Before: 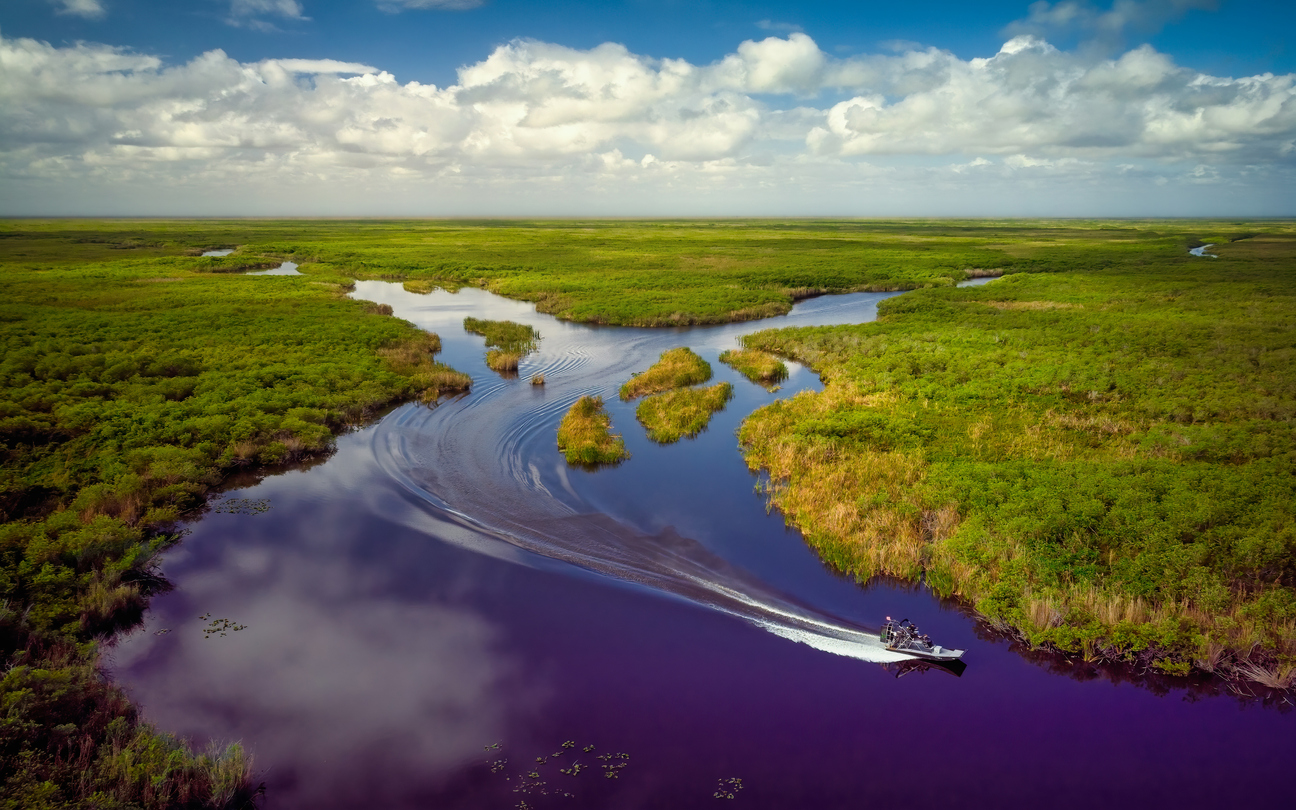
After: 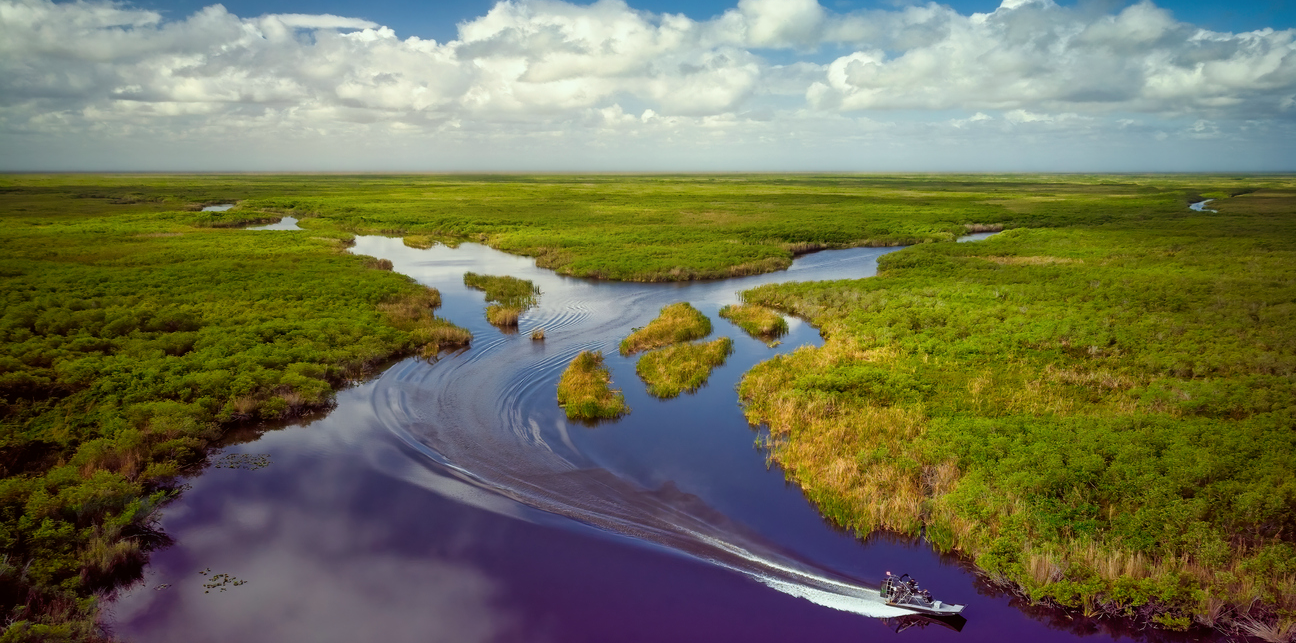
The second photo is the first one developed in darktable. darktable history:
crop and rotate: top 5.667%, bottom 14.937%
color correction: highlights a* -2.73, highlights b* -2.09, shadows a* 2.41, shadows b* 2.73
color balance: contrast -0.5%
